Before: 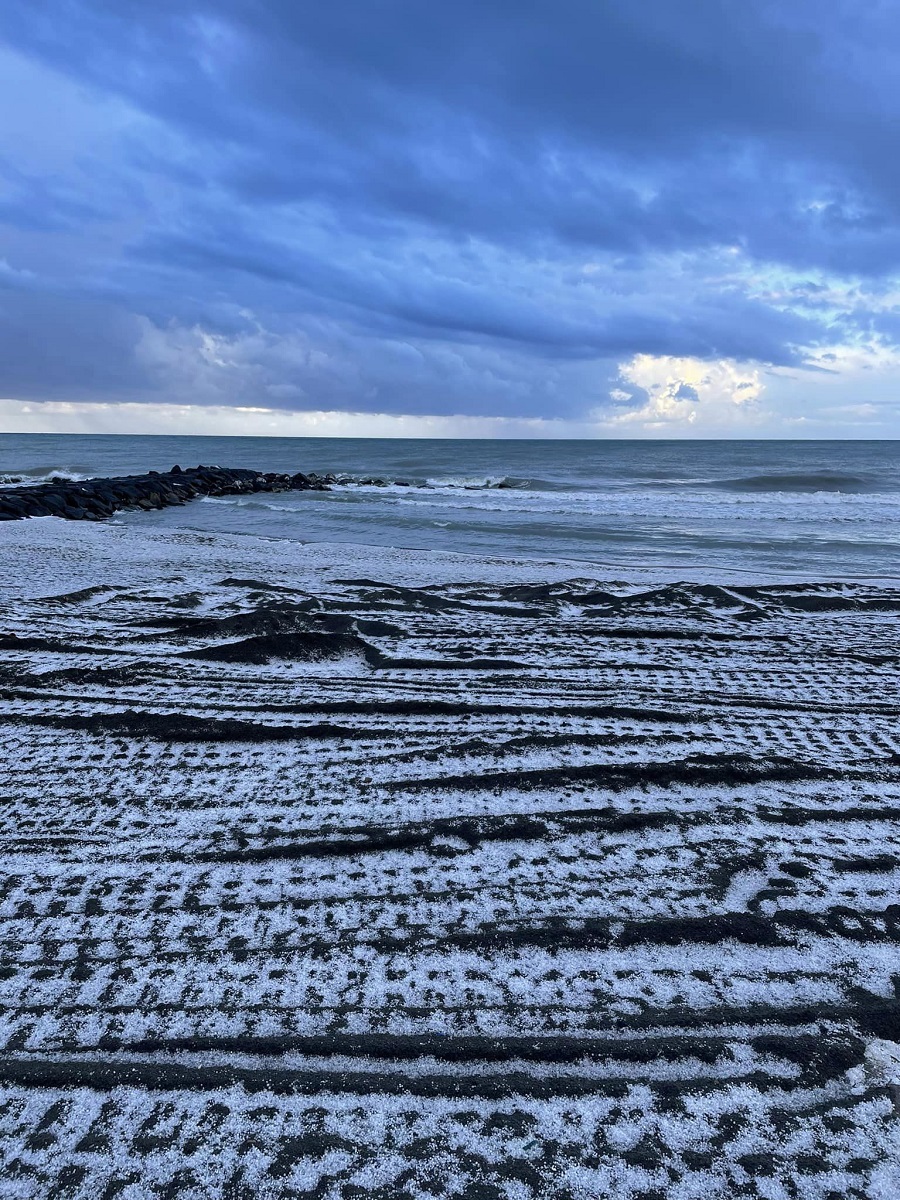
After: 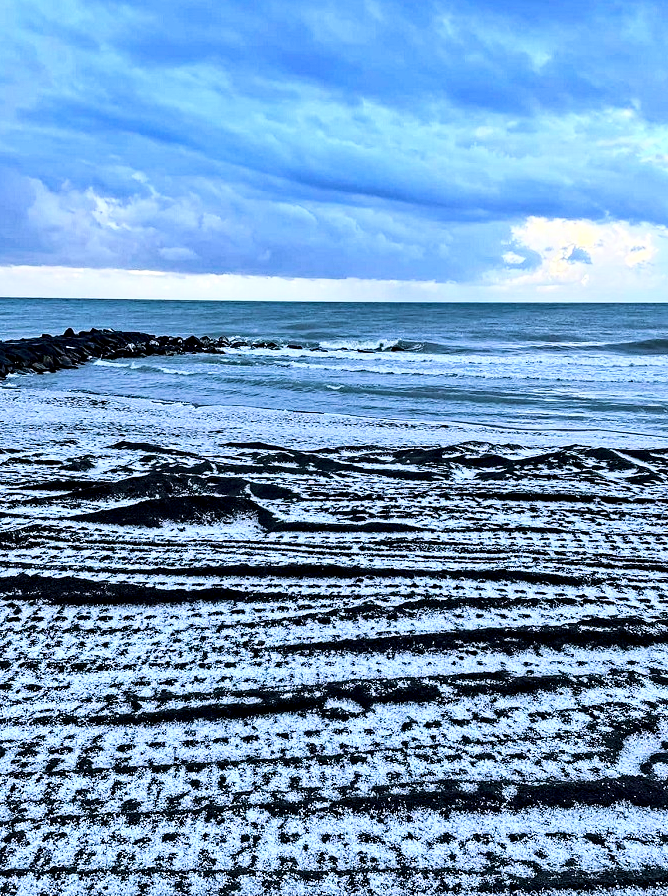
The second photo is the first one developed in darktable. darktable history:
crop and rotate: left 11.974%, top 11.426%, right 13.776%, bottom 13.895%
contrast equalizer: y [[0.506, 0.531, 0.562, 0.606, 0.638, 0.669], [0.5 ×6], [0.5 ×6], [0 ×6], [0 ×6]]
velvia: on, module defaults
base curve: curves: ch0 [(0, 0) (0.028, 0.03) (0.121, 0.232) (0.46, 0.748) (0.859, 0.968) (1, 1)]
